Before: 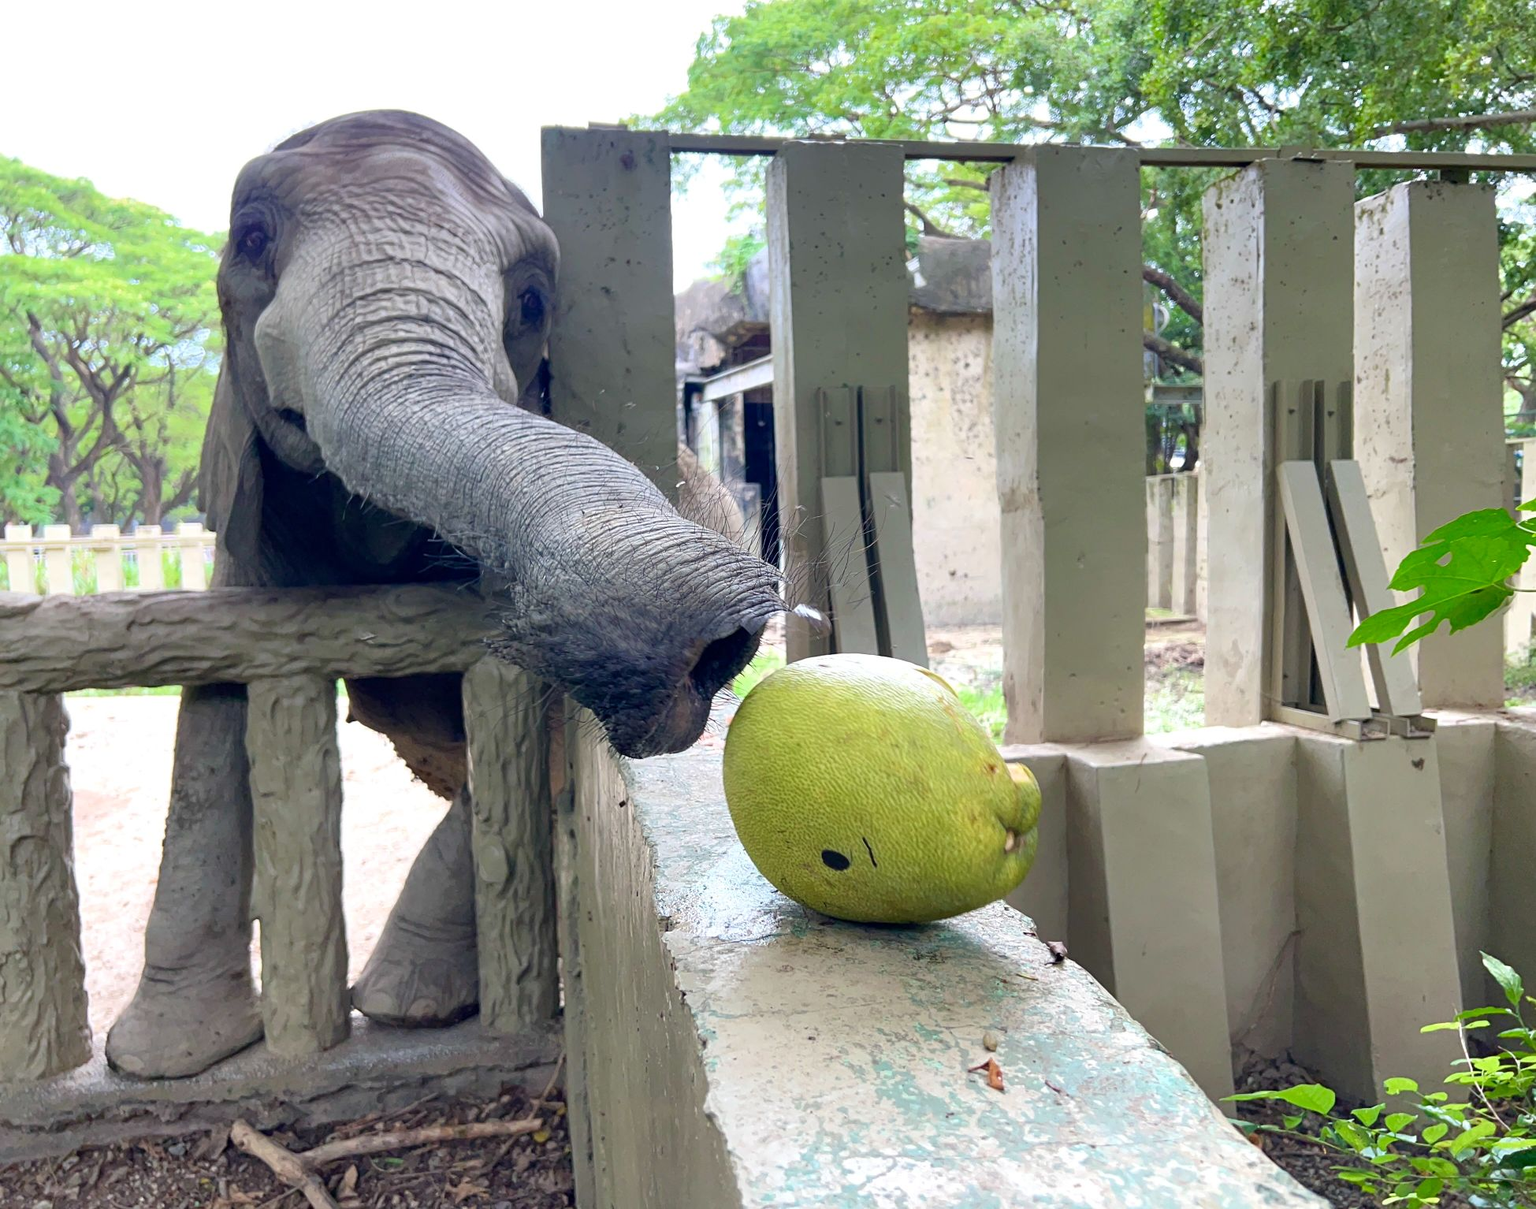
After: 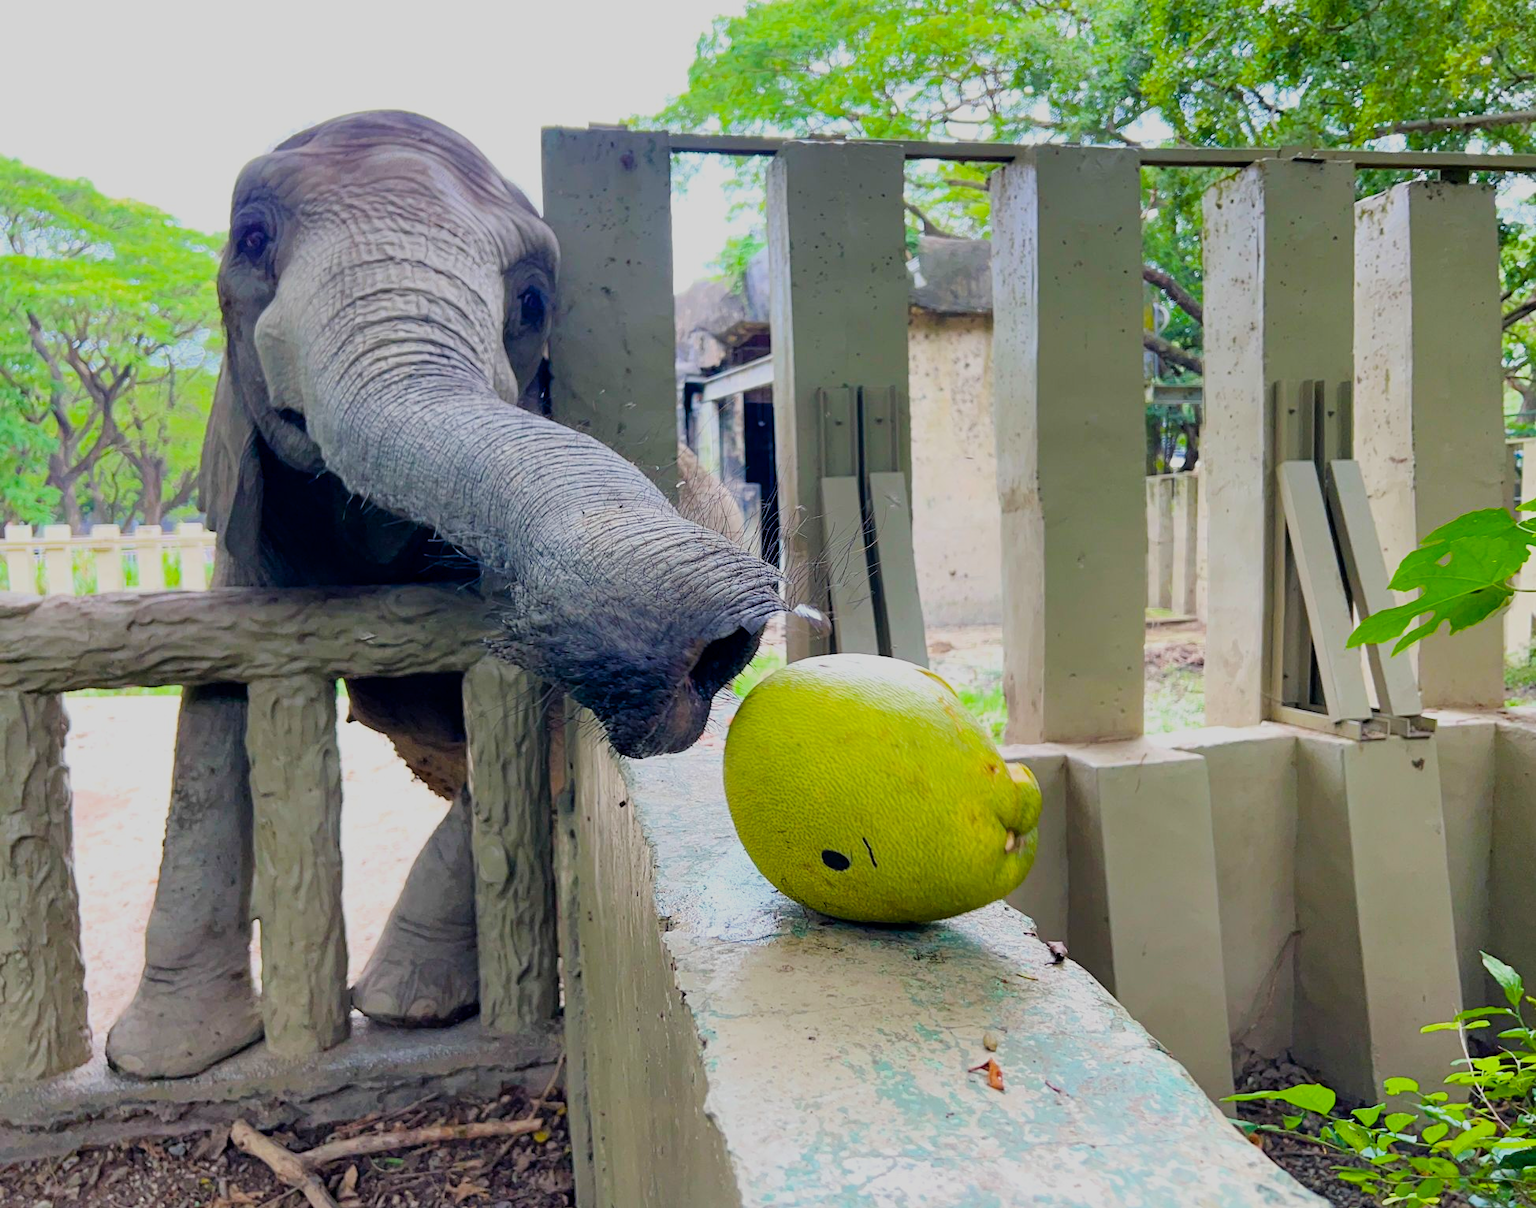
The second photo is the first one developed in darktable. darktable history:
color balance rgb: linear chroma grading › global chroma 15%, perceptual saturation grading › global saturation 30%
filmic rgb: black relative exposure -7.65 EV, white relative exposure 4.56 EV, hardness 3.61
